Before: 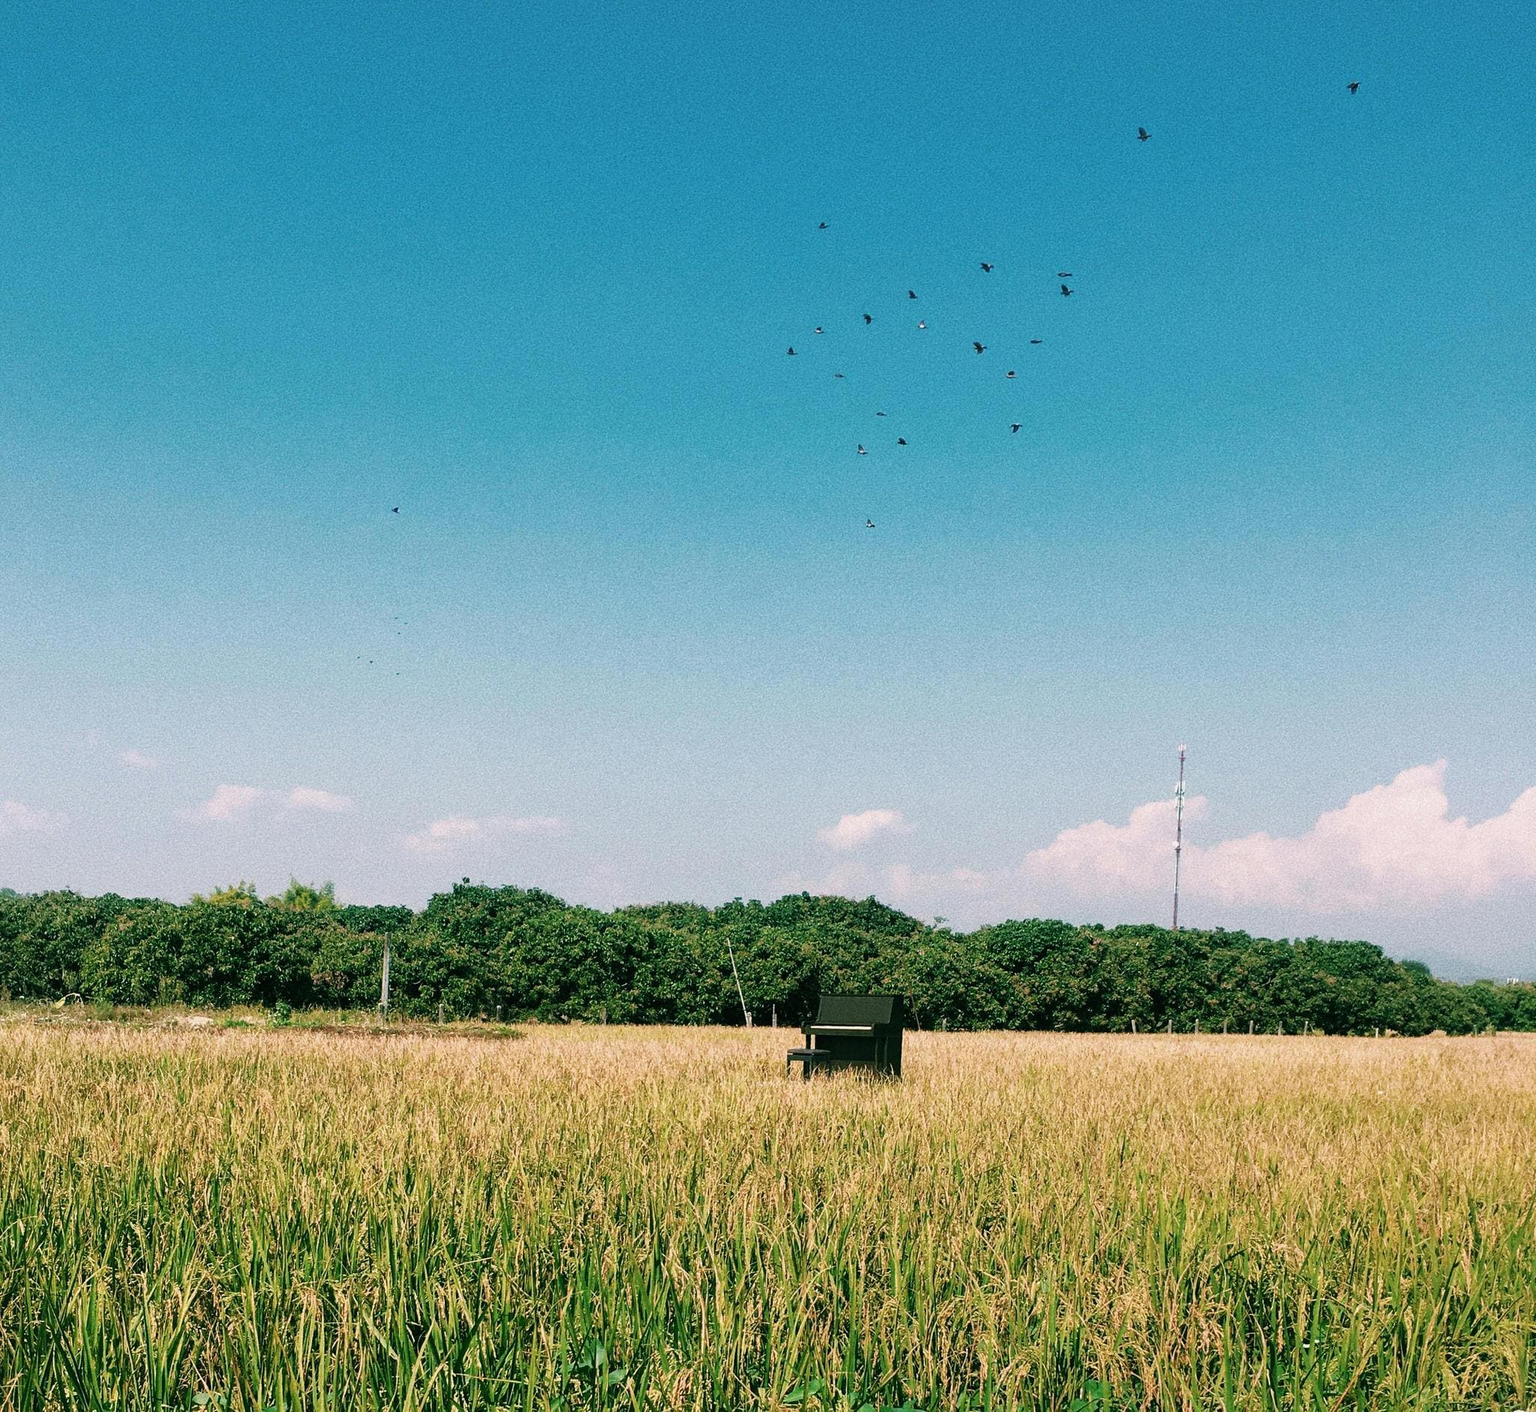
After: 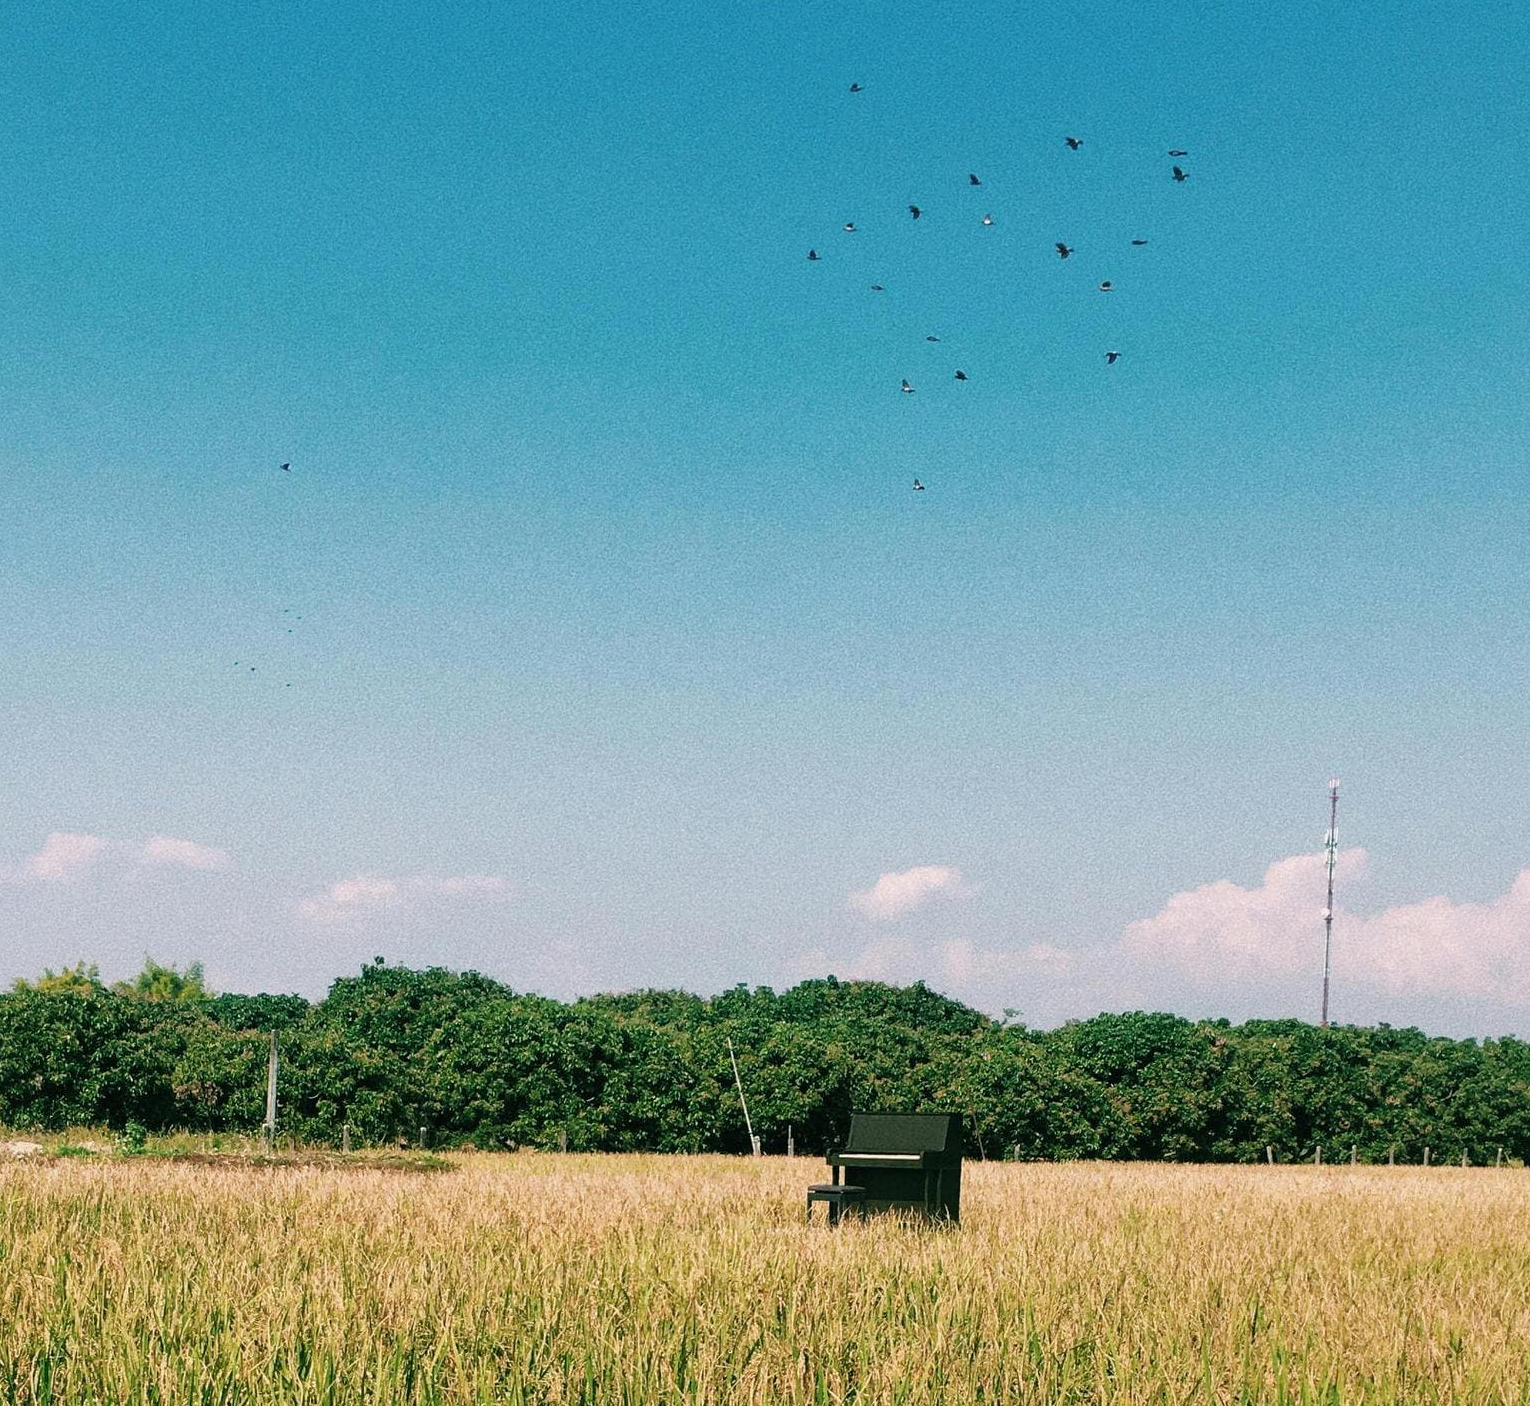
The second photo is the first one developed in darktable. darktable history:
crop and rotate: left 11.831%, top 11.346%, right 13.429%, bottom 13.899%
shadows and highlights: shadows 25, highlights -25
